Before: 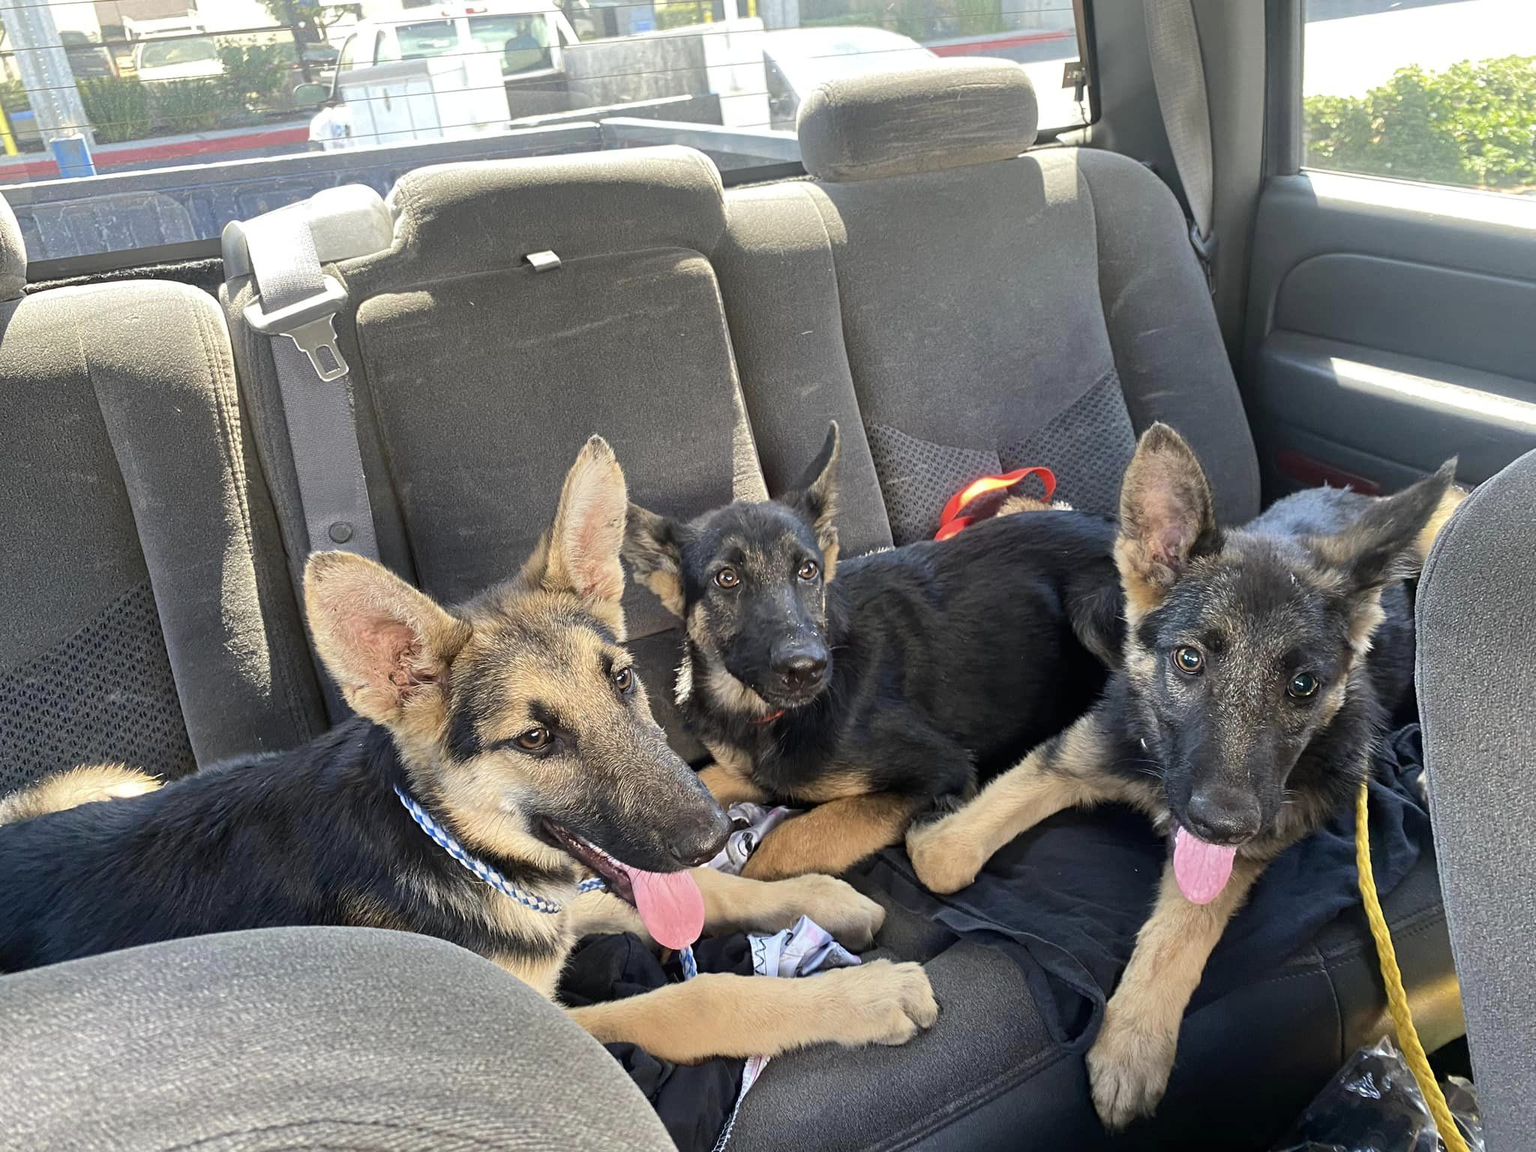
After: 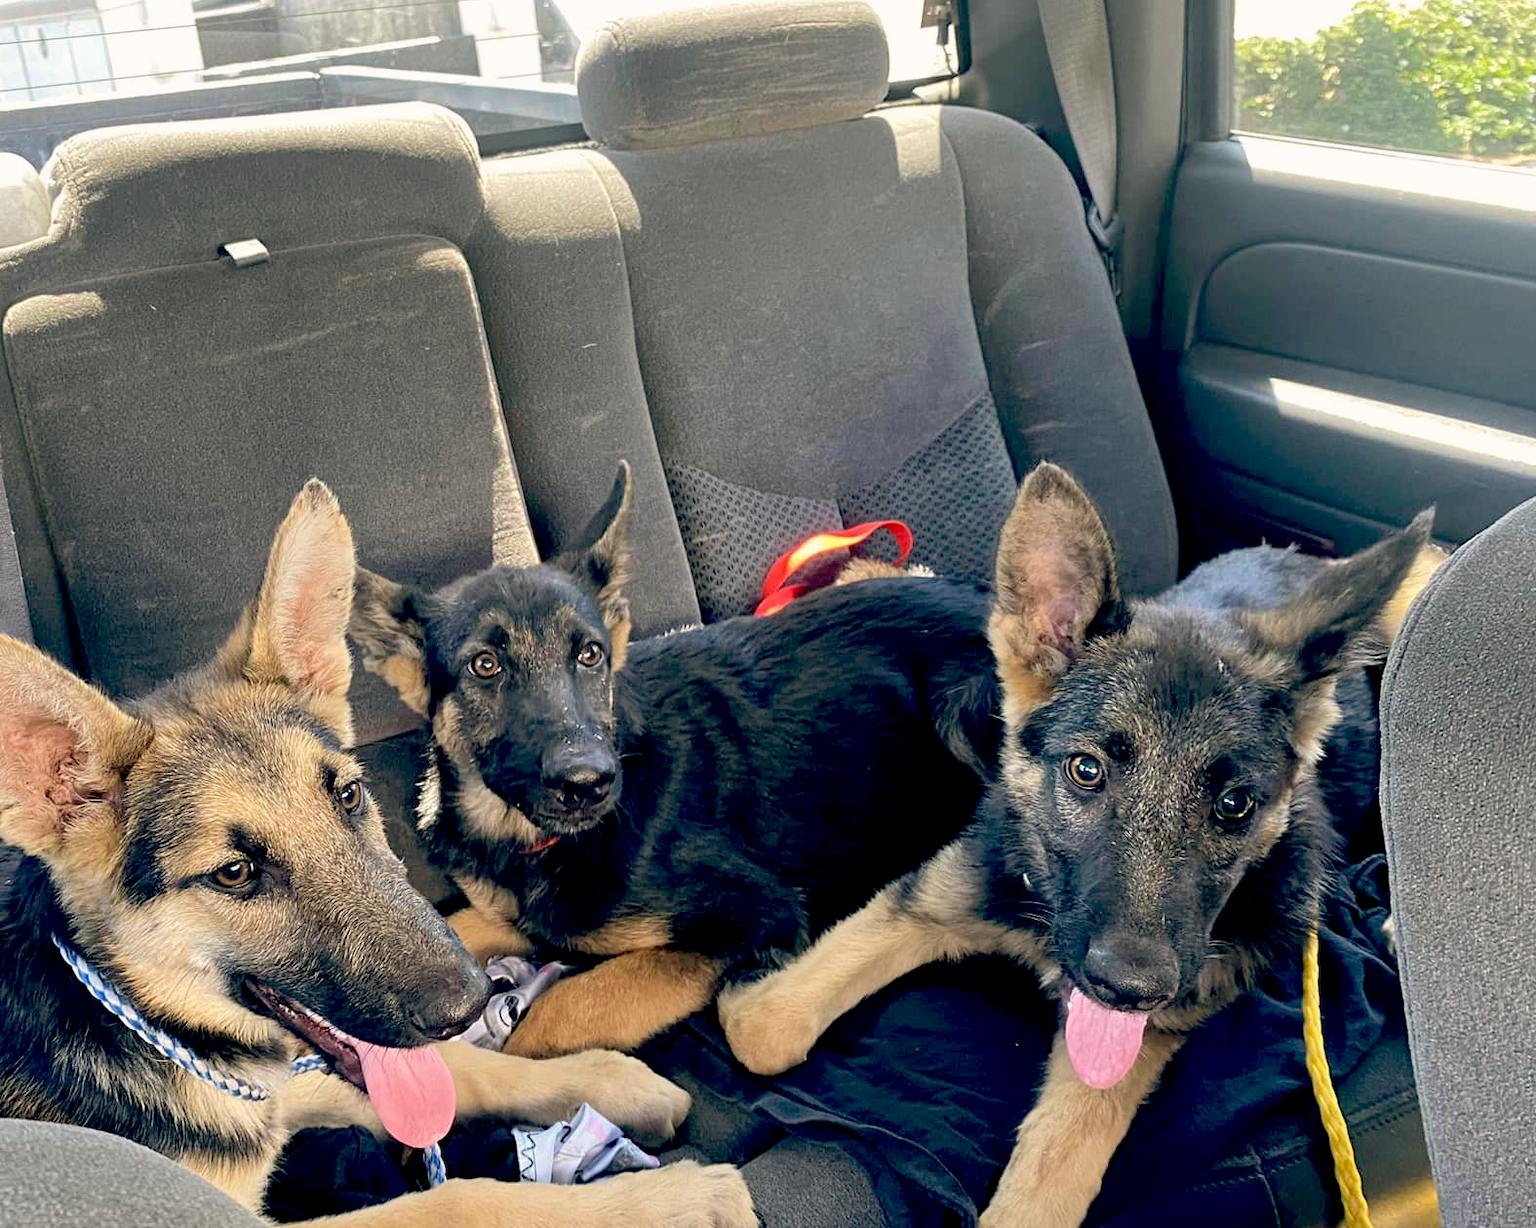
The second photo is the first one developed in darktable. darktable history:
crop: left 23.095%, top 5.827%, bottom 11.854%
color balance: lift [0.975, 0.993, 1, 1.015], gamma [1.1, 1, 1, 0.945], gain [1, 1.04, 1, 0.95]
